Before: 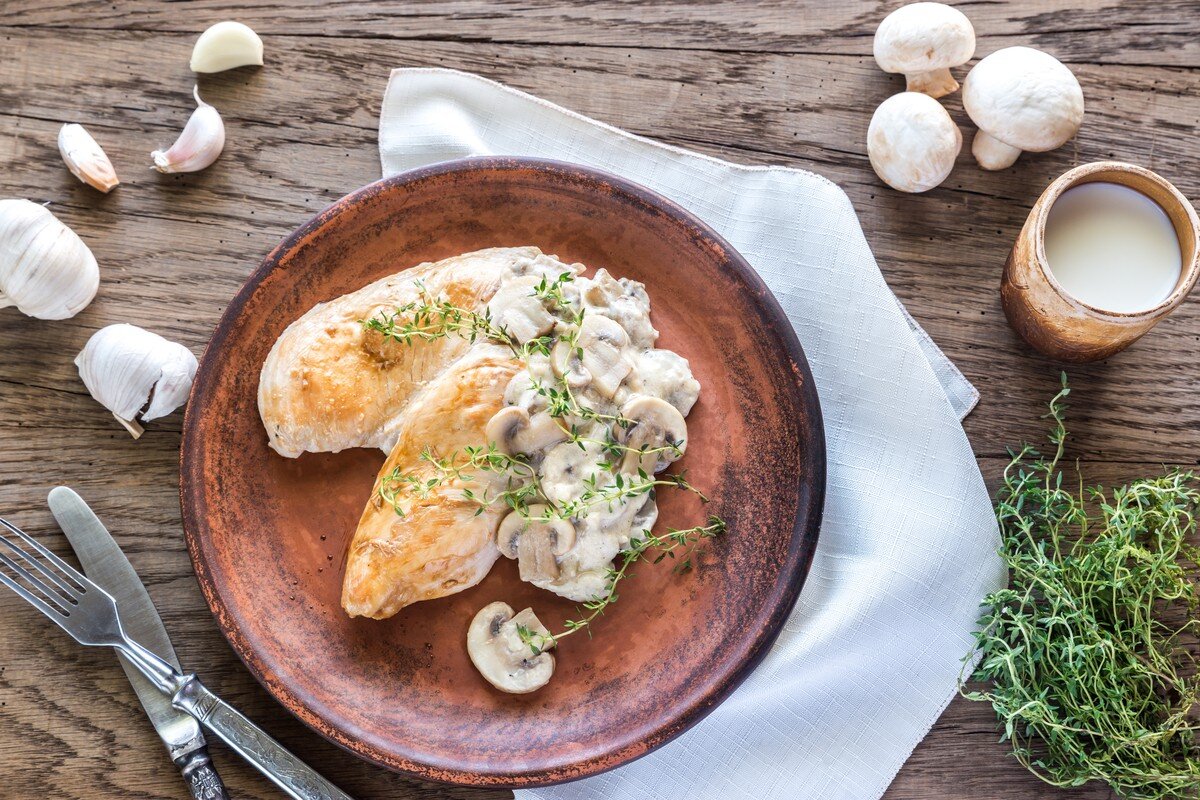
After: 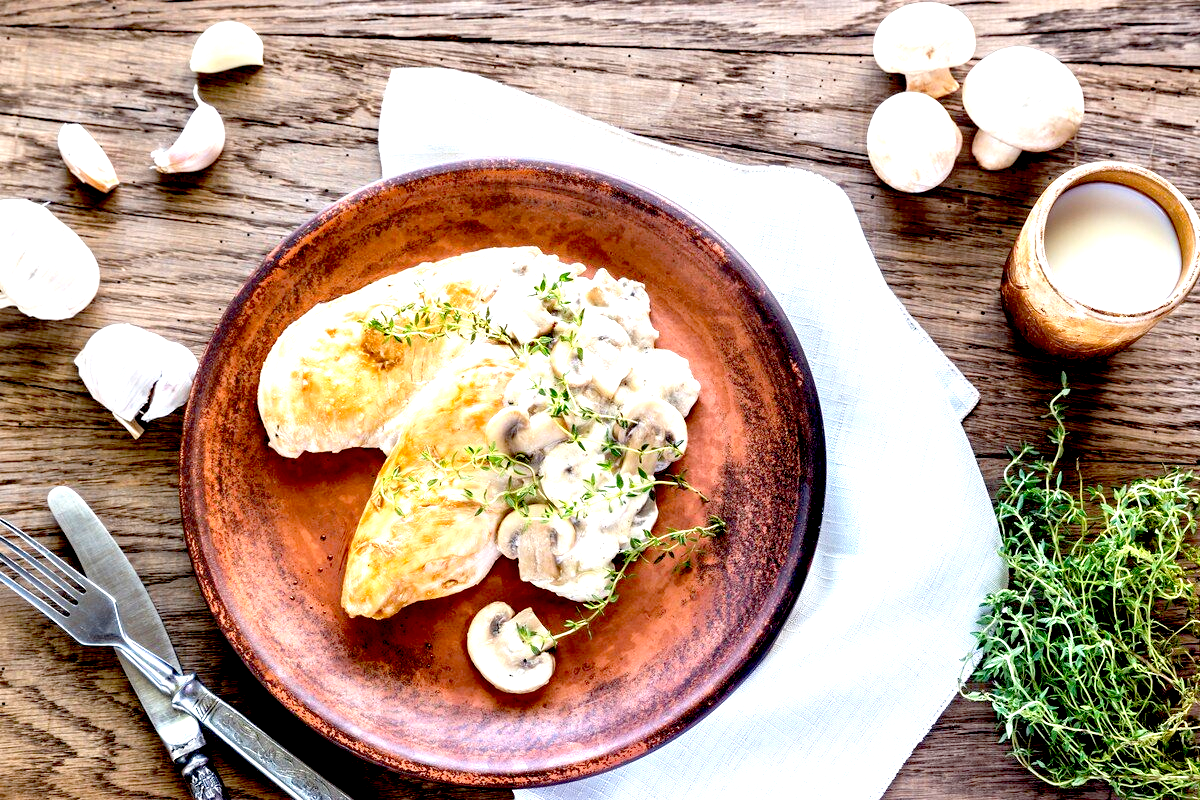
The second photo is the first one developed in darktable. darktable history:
exposure: black level correction 0.036, exposure 0.906 EV, compensate highlight preservation false
